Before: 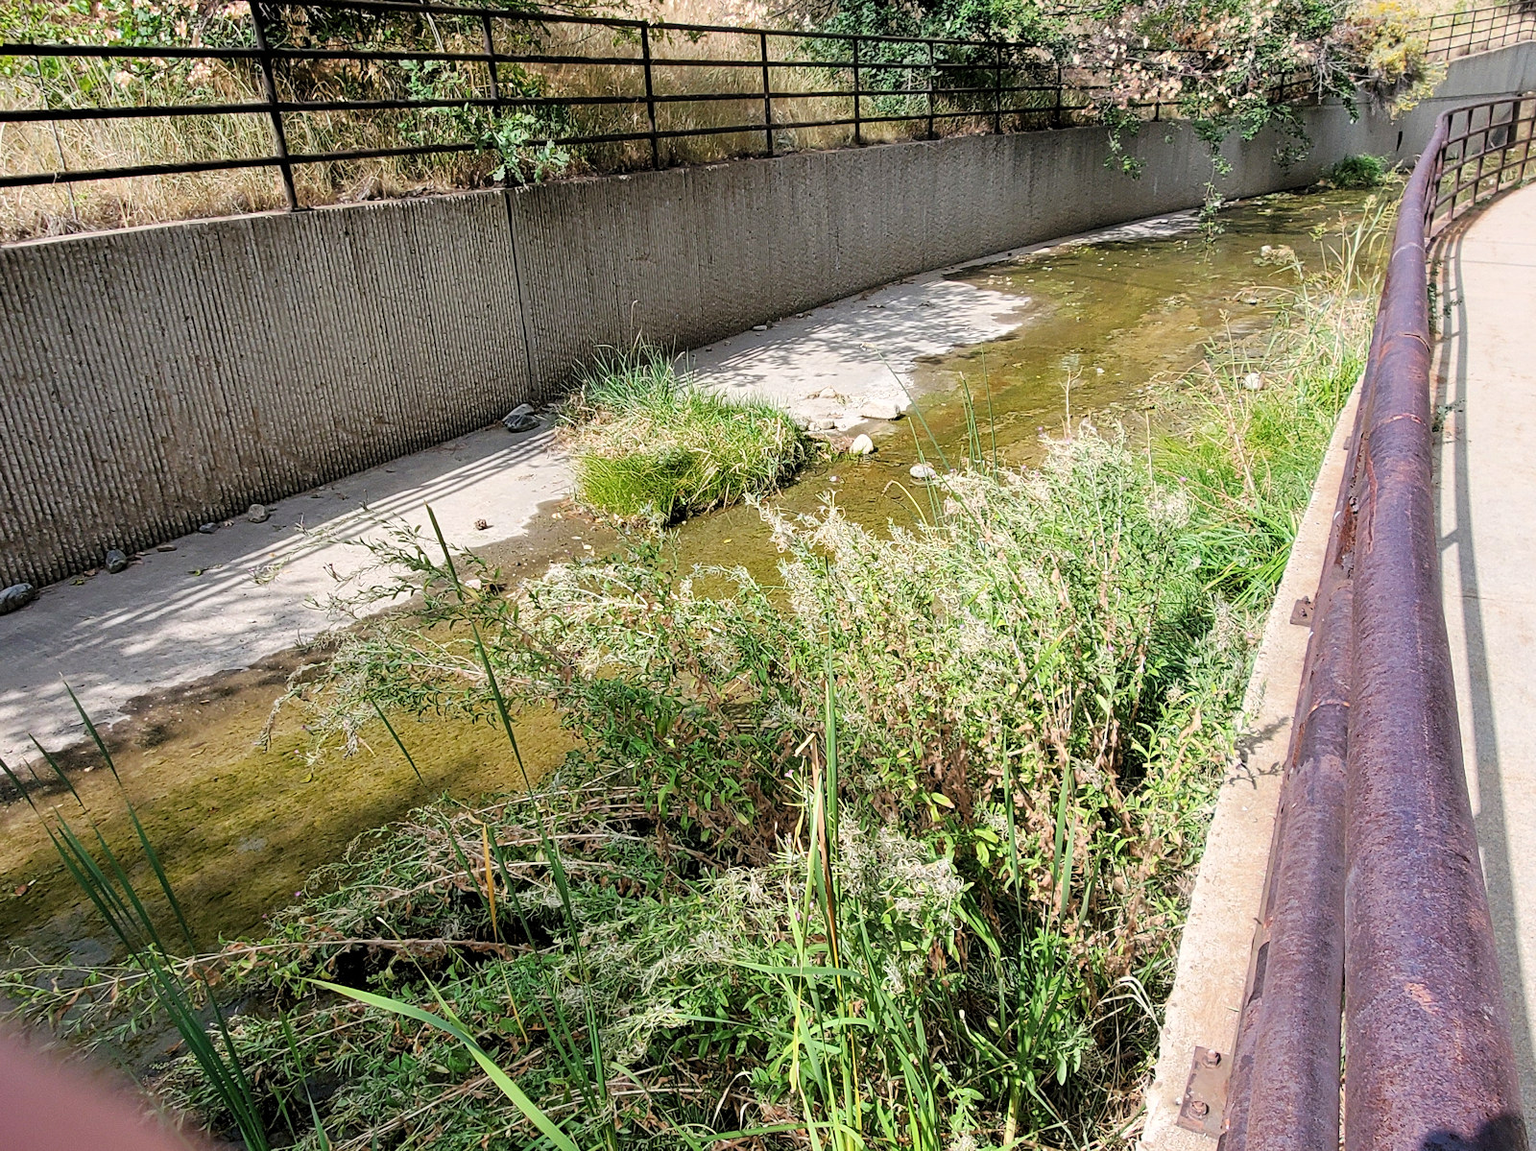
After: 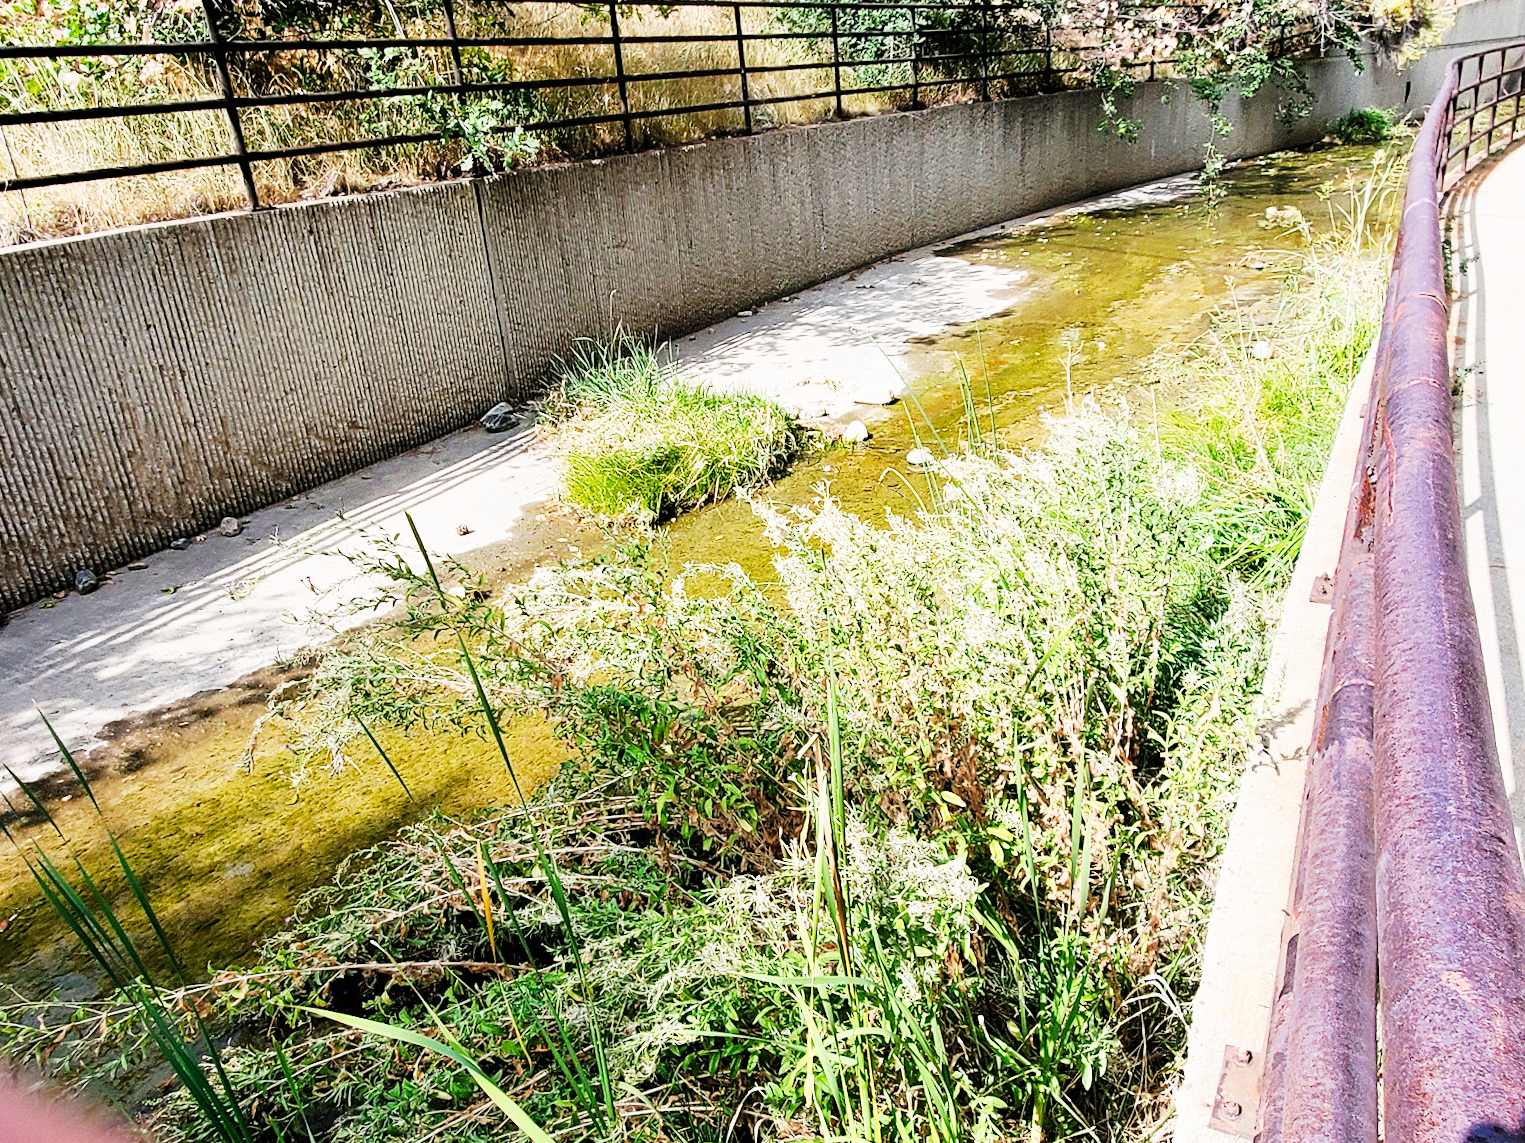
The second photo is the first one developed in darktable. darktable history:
rotate and perspective: rotation -2.12°, lens shift (vertical) 0.009, lens shift (horizontal) -0.008, automatic cropping original format, crop left 0.036, crop right 0.964, crop top 0.05, crop bottom 0.959
base curve: curves: ch0 [(0, 0) (0.007, 0.004) (0.027, 0.03) (0.046, 0.07) (0.207, 0.54) (0.442, 0.872) (0.673, 0.972) (1, 1)], preserve colors none
exposure: exposure -0.36 EV, compensate highlight preservation false
